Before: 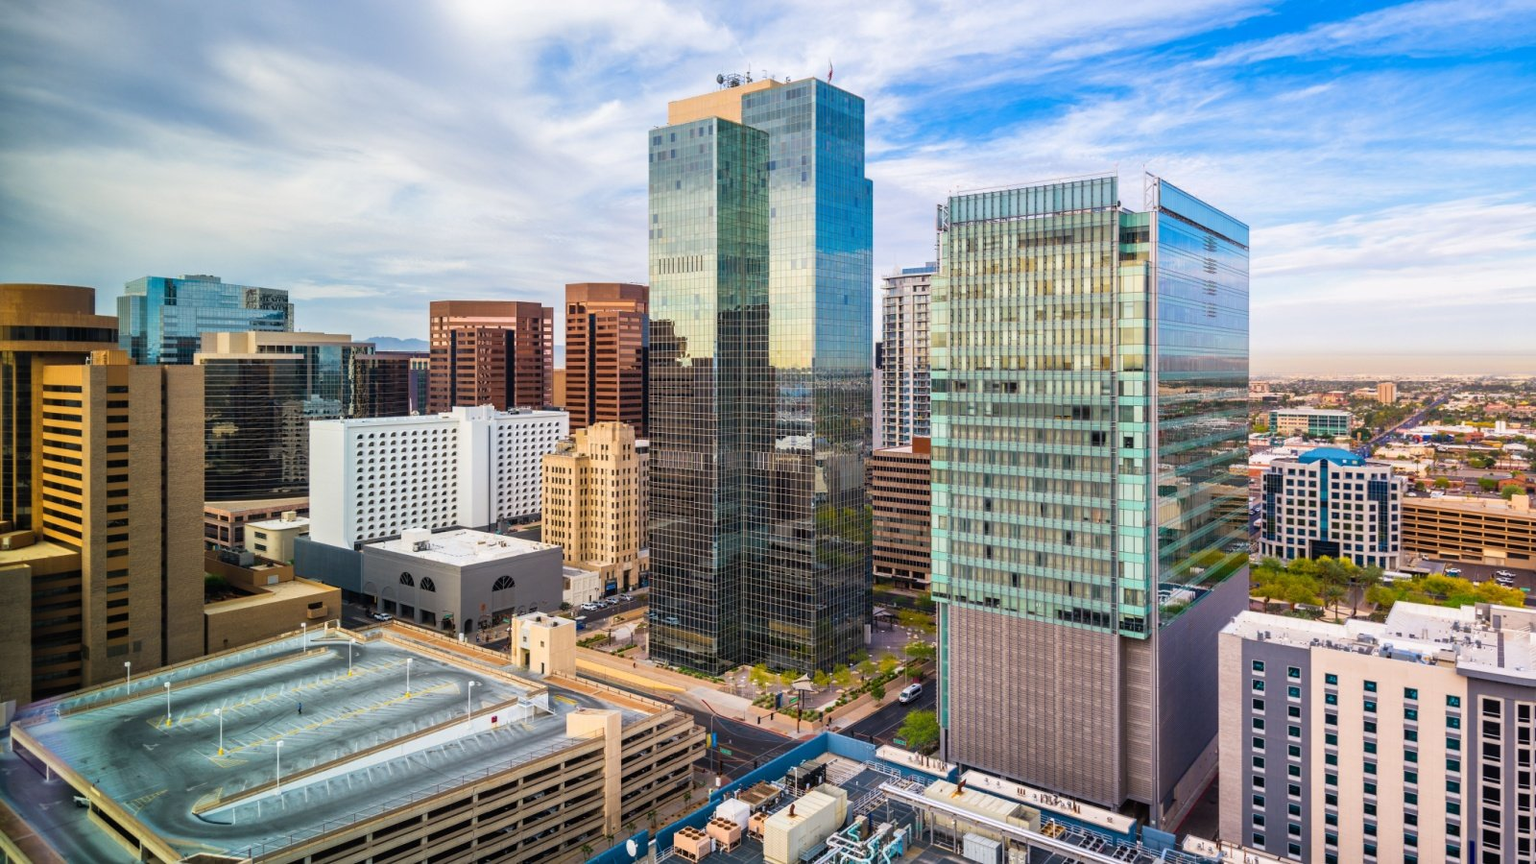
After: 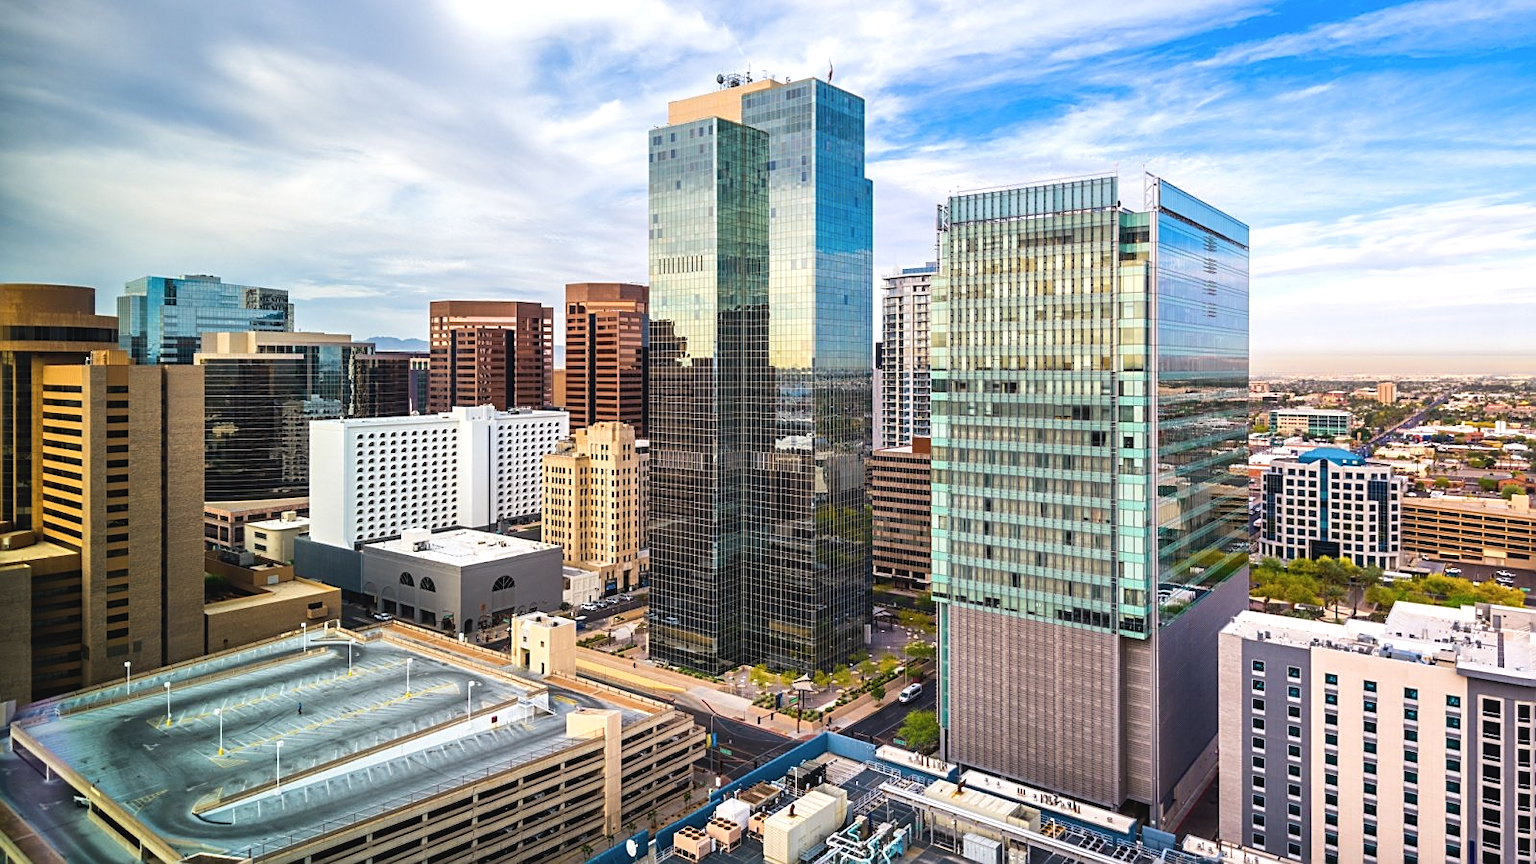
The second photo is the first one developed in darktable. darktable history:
contrast brightness saturation: contrast -0.086, brightness -0.04, saturation -0.115
color balance rgb: highlights gain › luminance 14.893%, perceptual saturation grading › global saturation 0.908%, perceptual brilliance grading › highlights 5.838%, perceptual brilliance grading › mid-tones 17.454%, perceptual brilliance grading › shadows -5.211%
tone equalizer: on, module defaults
sharpen: amount 0.494
